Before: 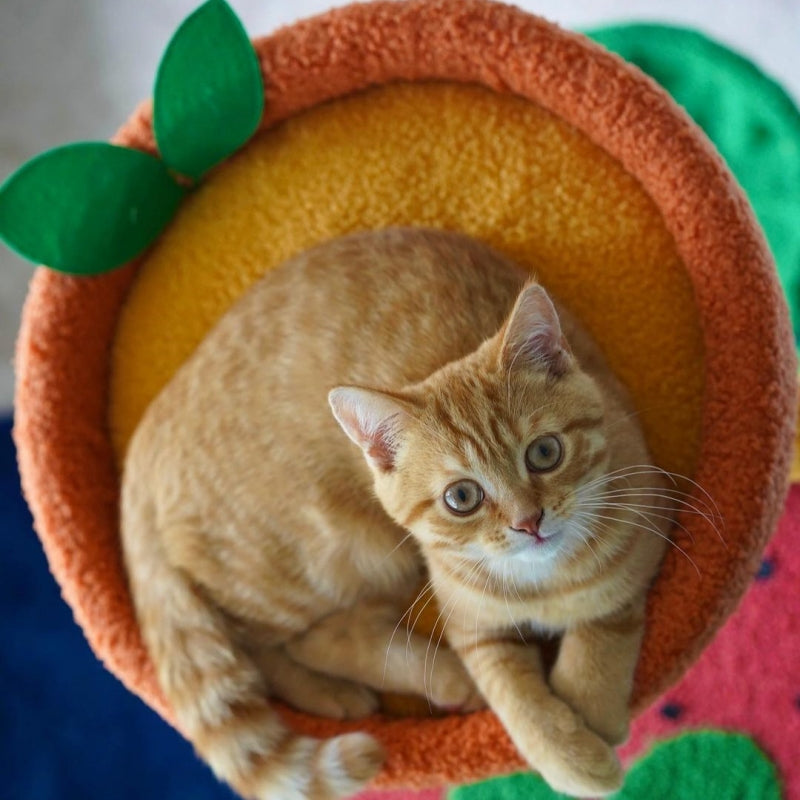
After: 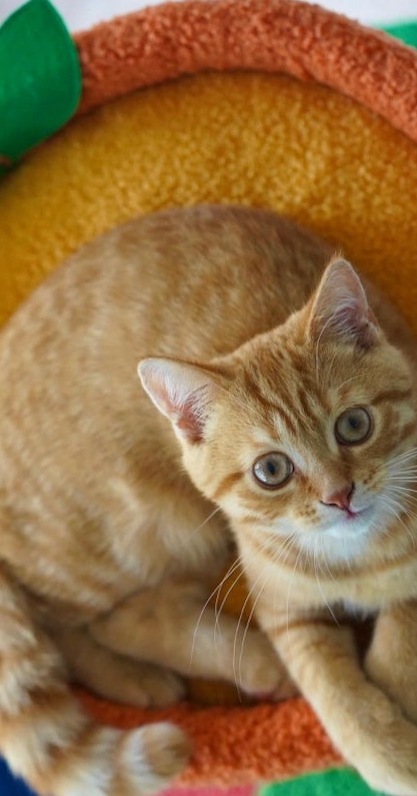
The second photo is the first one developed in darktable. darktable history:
rotate and perspective: rotation 0.215°, lens shift (vertical) -0.139, crop left 0.069, crop right 0.939, crop top 0.002, crop bottom 0.996
crop: left 21.674%, right 22.086%
